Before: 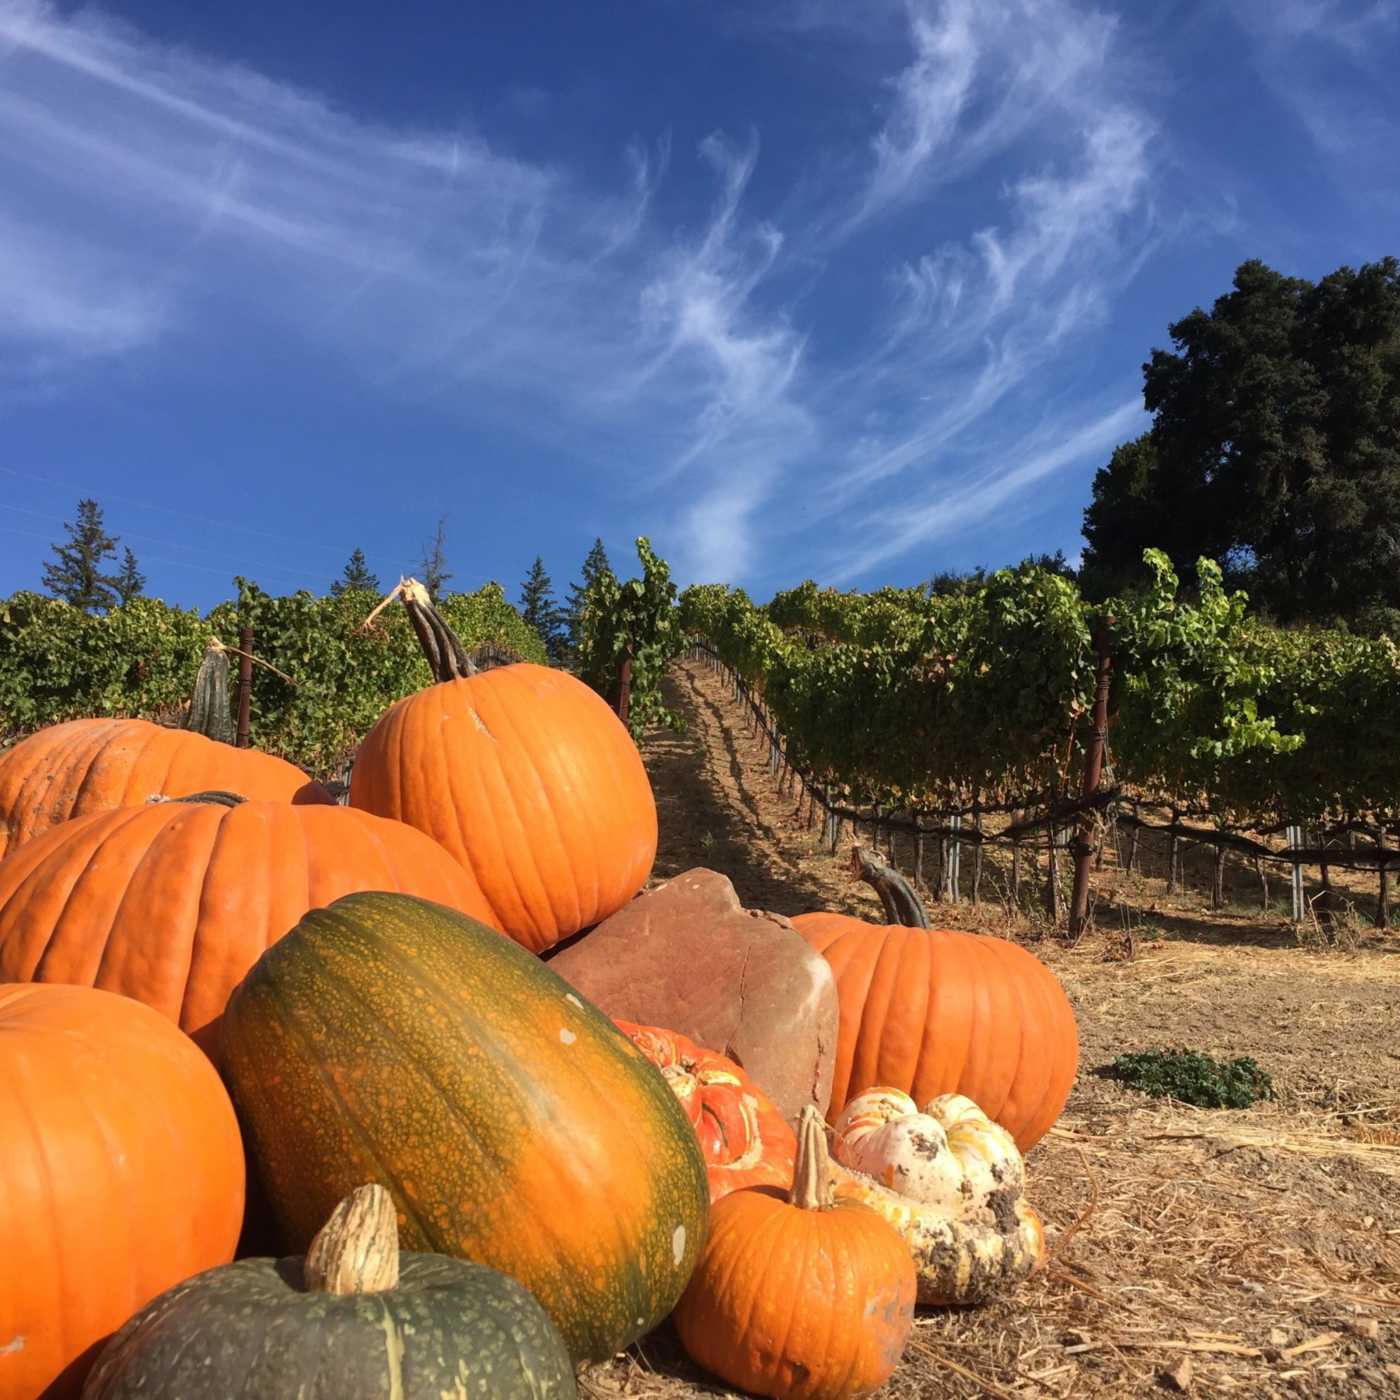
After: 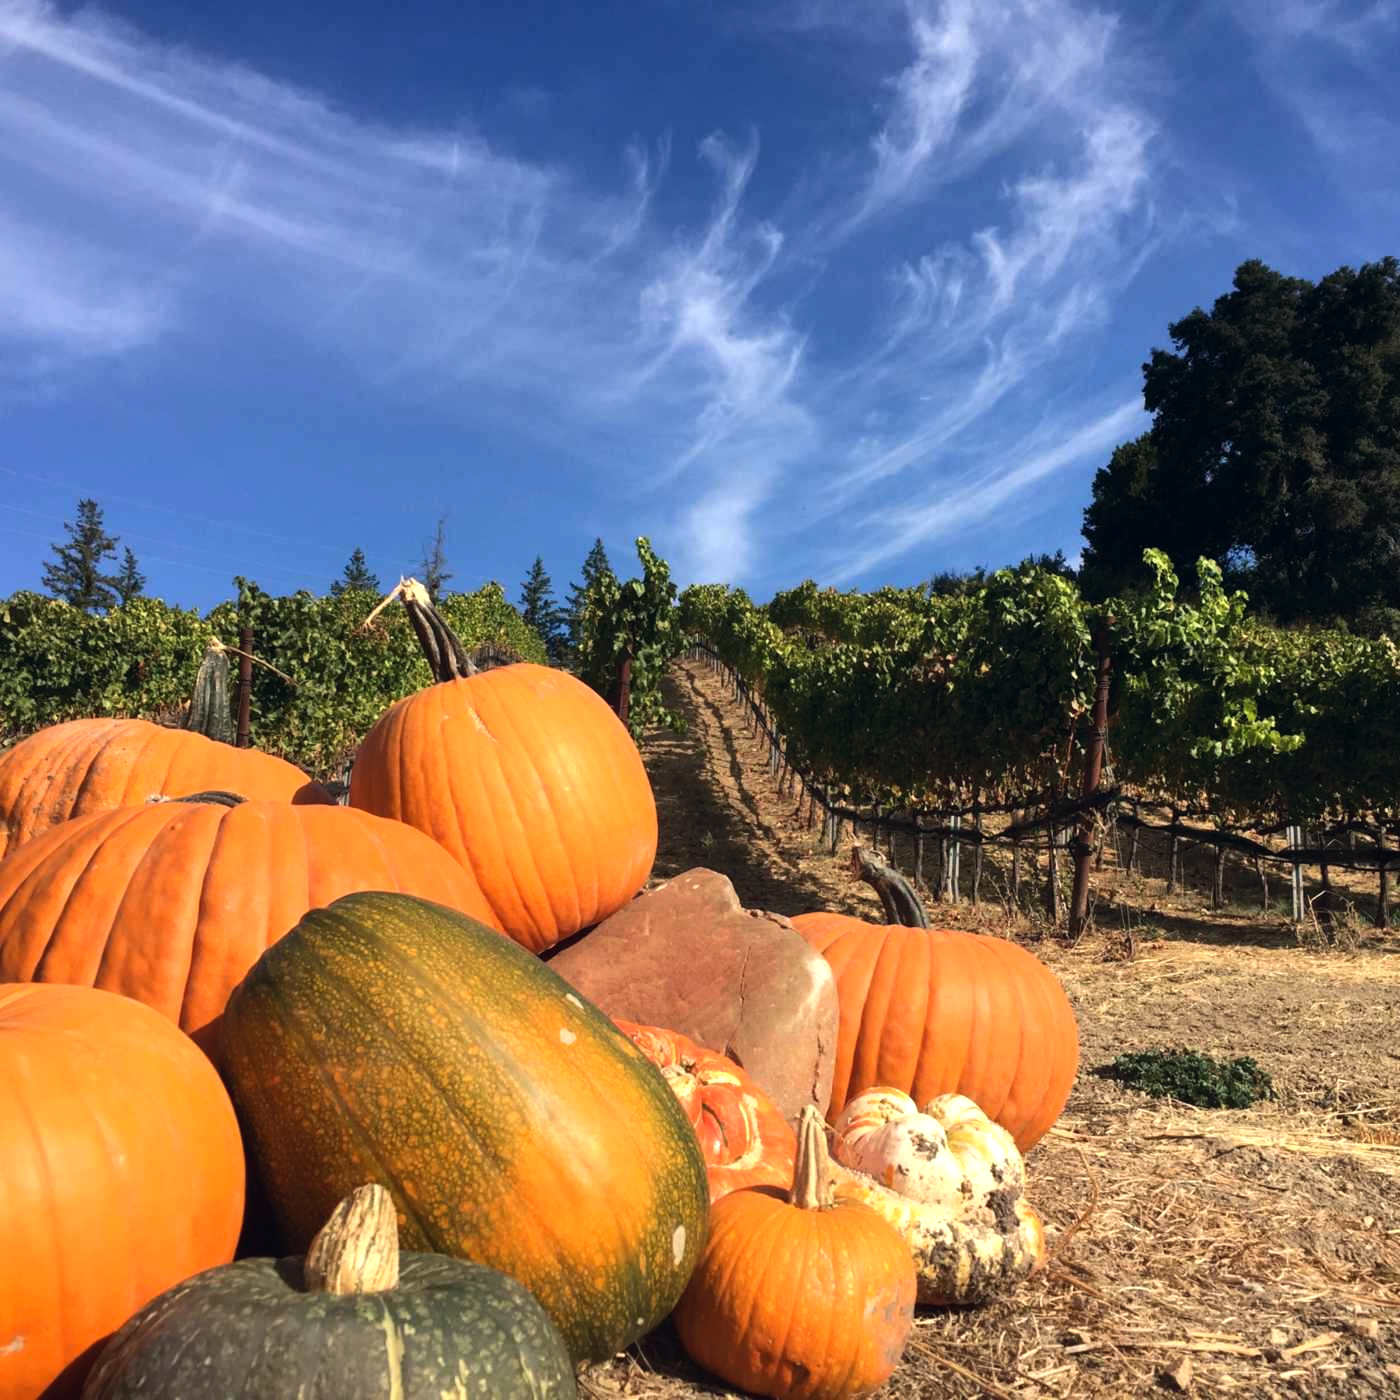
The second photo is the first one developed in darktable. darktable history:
tone equalizer: -8 EV -0.39 EV, -7 EV -0.374 EV, -6 EV -0.316 EV, -5 EV -0.197 EV, -3 EV 0.197 EV, -2 EV 0.362 EV, -1 EV 0.414 EV, +0 EV 0.44 EV, edges refinement/feathering 500, mask exposure compensation -1.57 EV, preserve details no
color correction: highlights a* 0.426, highlights b* 2.69, shadows a* -1.43, shadows b* -4.35
